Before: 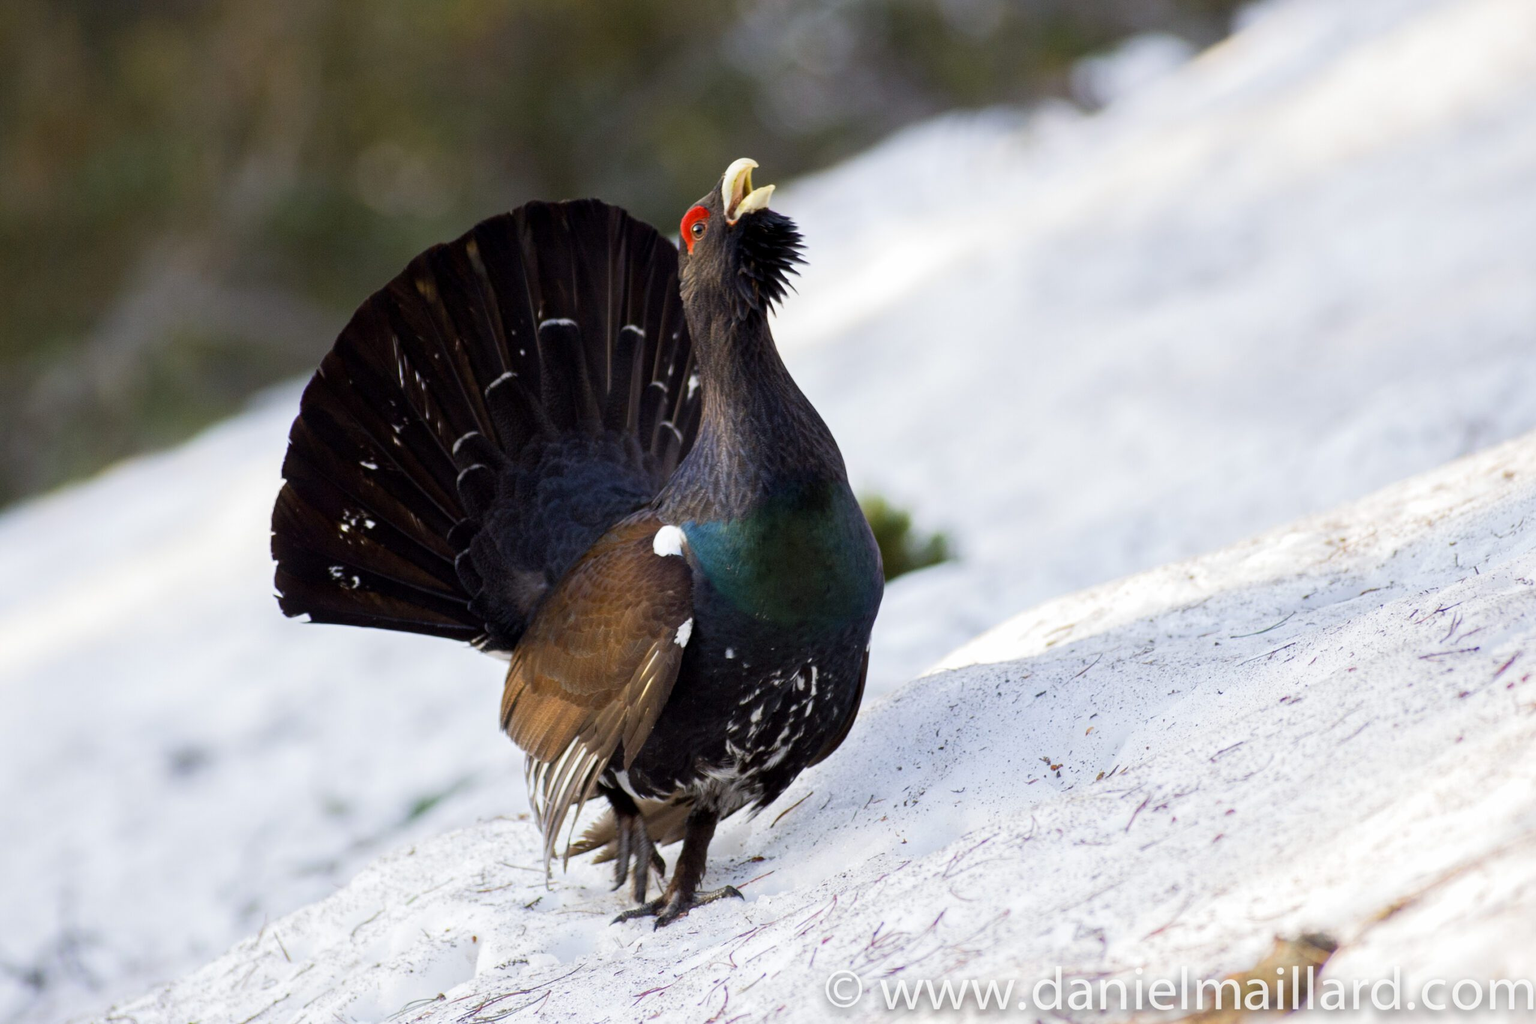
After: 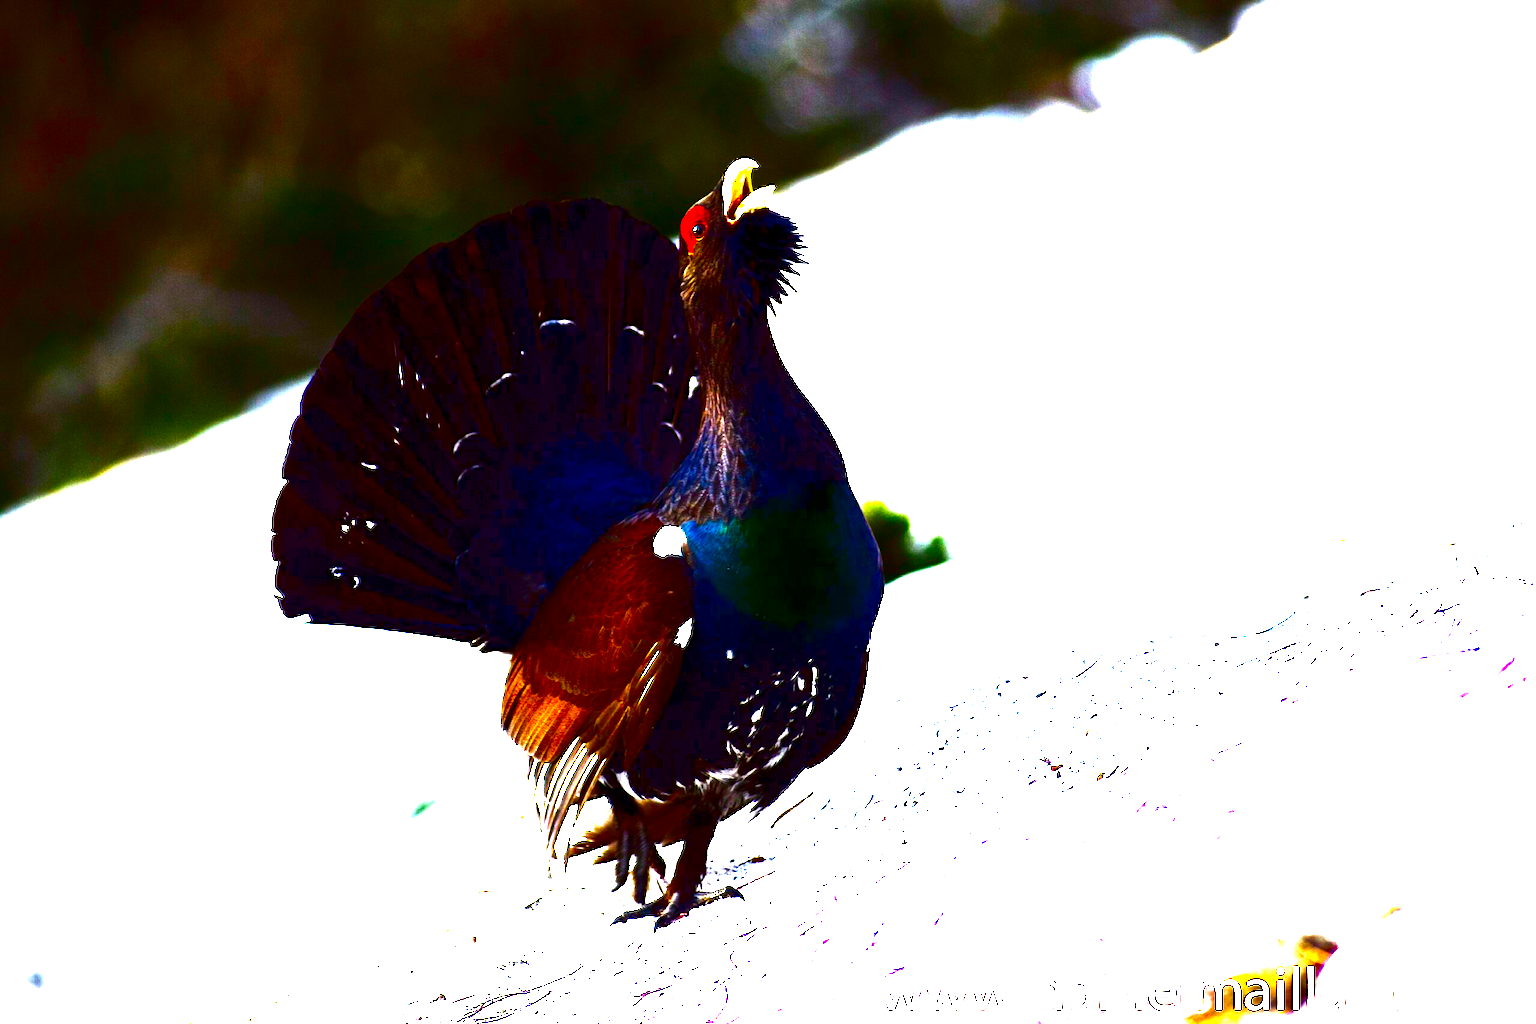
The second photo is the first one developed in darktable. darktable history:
color balance rgb: linear chroma grading › global chroma 9%, perceptual saturation grading › global saturation 36%, perceptual saturation grading › shadows 35%, perceptual brilliance grading › global brilliance 15%, perceptual brilliance grading › shadows -35%, global vibrance 15%
contrast brightness saturation: brightness -1, saturation 1
exposure: black level correction 0, exposure 1.3 EV, compensate exposure bias true, compensate highlight preservation false
